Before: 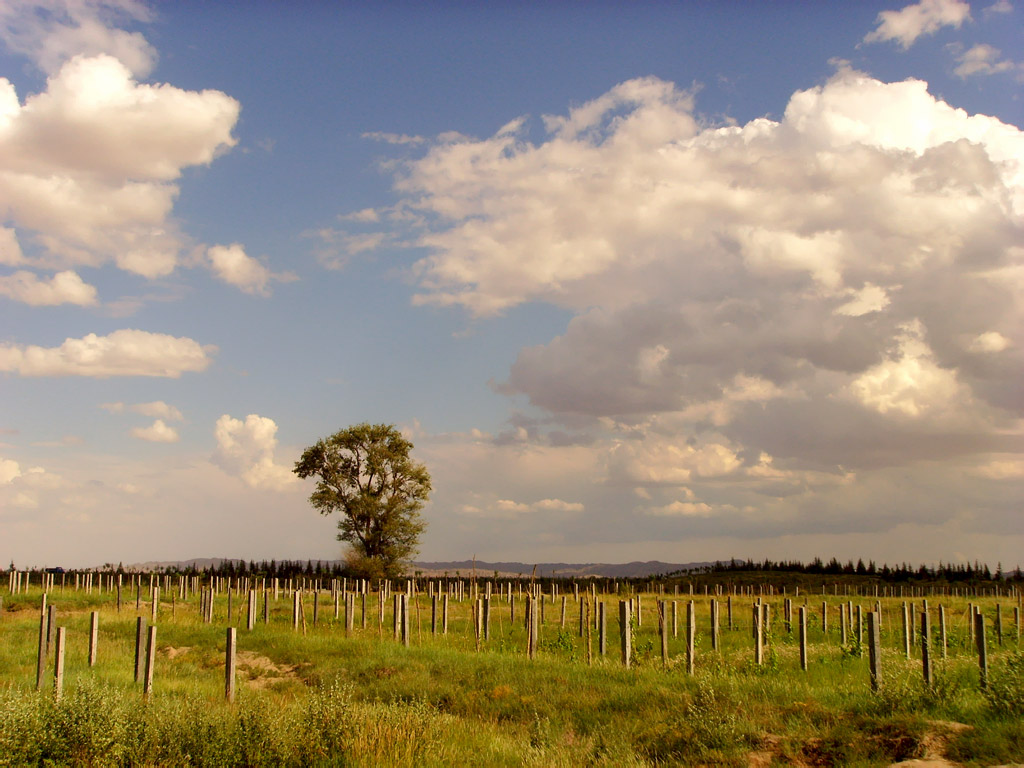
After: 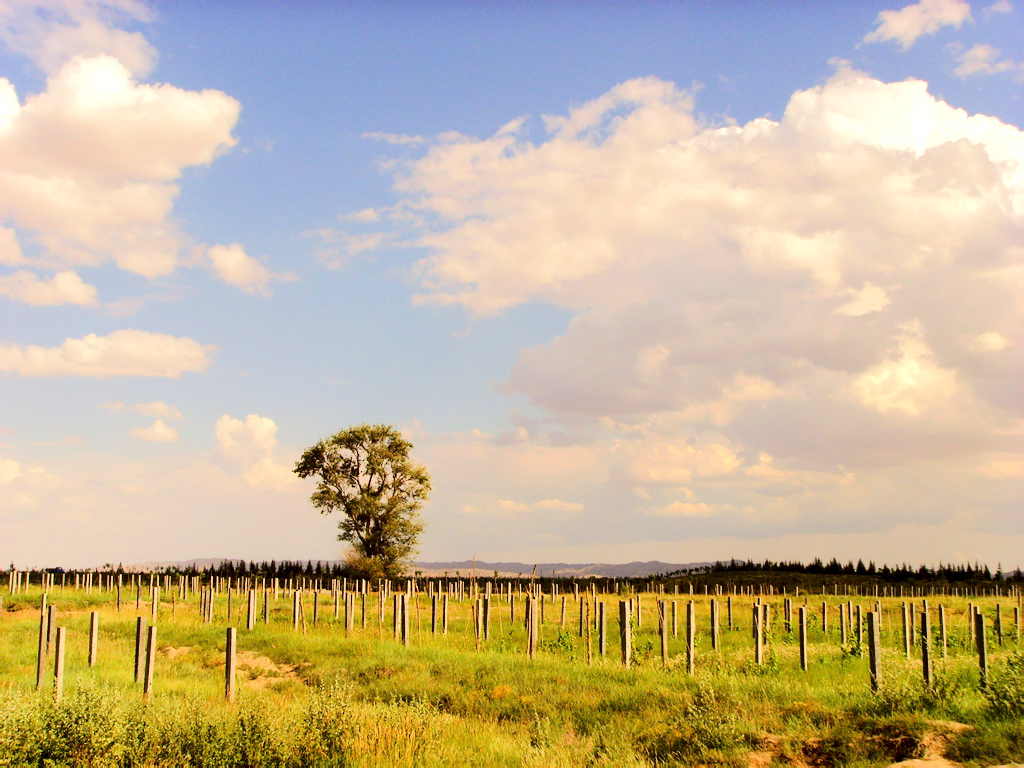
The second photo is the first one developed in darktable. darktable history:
levels: levels [0, 0.51, 1]
tone equalizer: -7 EV 0.163 EV, -6 EV 0.592 EV, -5 EV 1.17 EV, -4 EV 1.35 EV, -3 EV 1.18 EV, -2 EV 0.6 EV, -1 EV 0.164 EV, edges refinement/feathering 500, mask exposure compensation -1.57 EV, preserve details no
base curve: curves: ch0 [(0, 0) (0.283, 0.295) (1, 1)], preserve colors none
